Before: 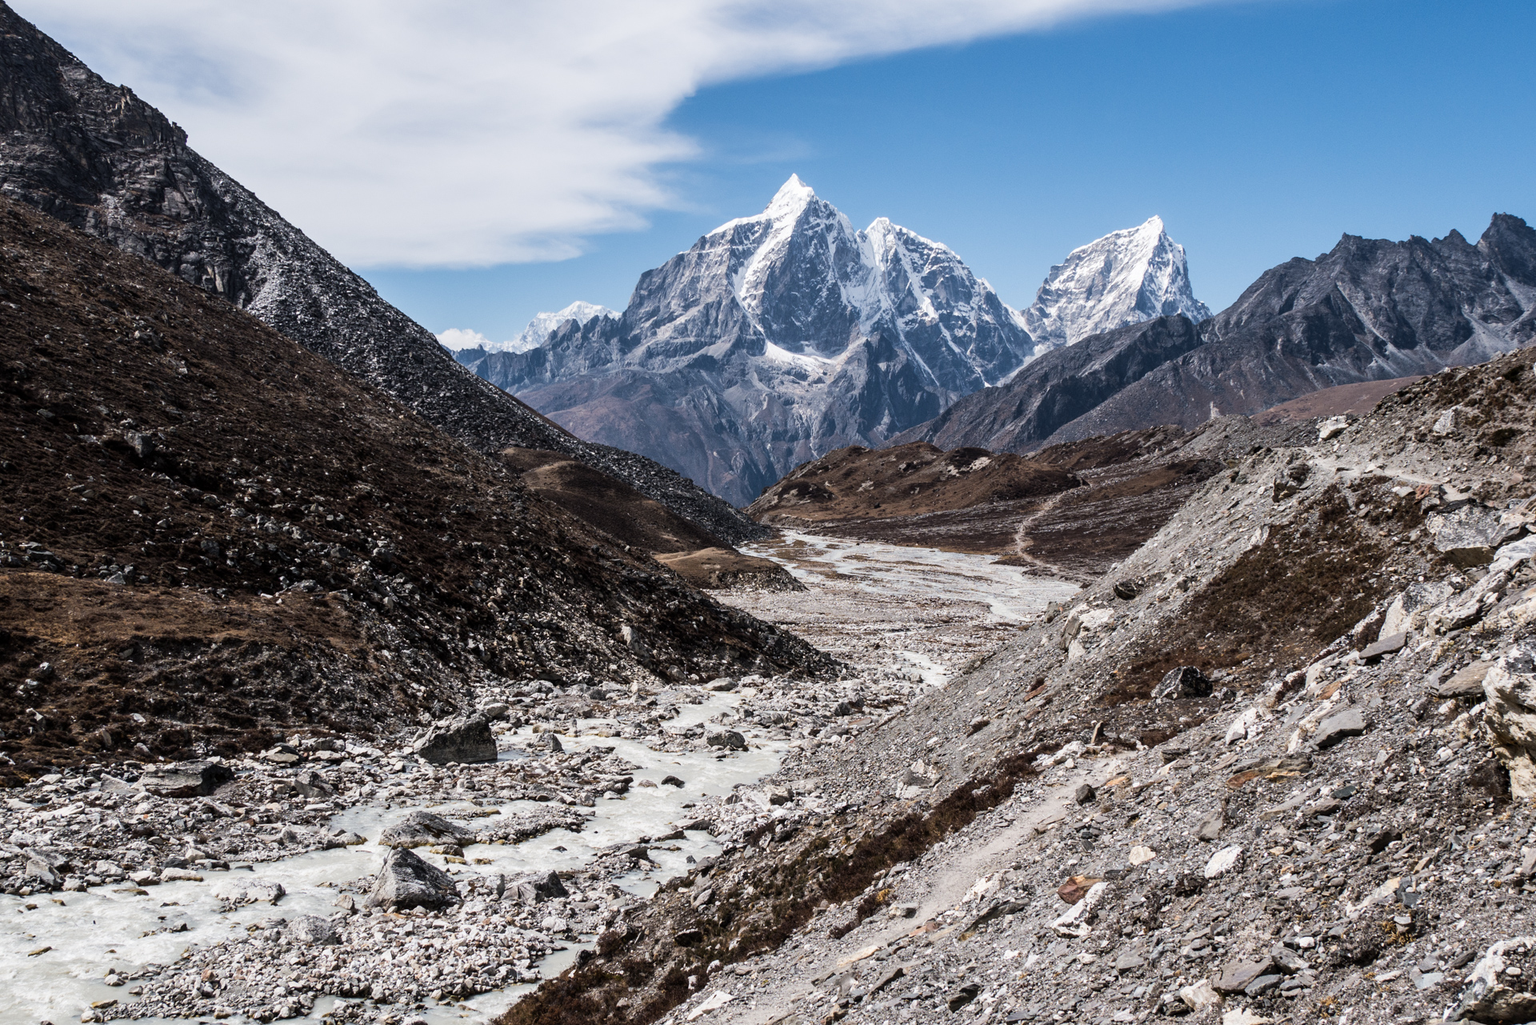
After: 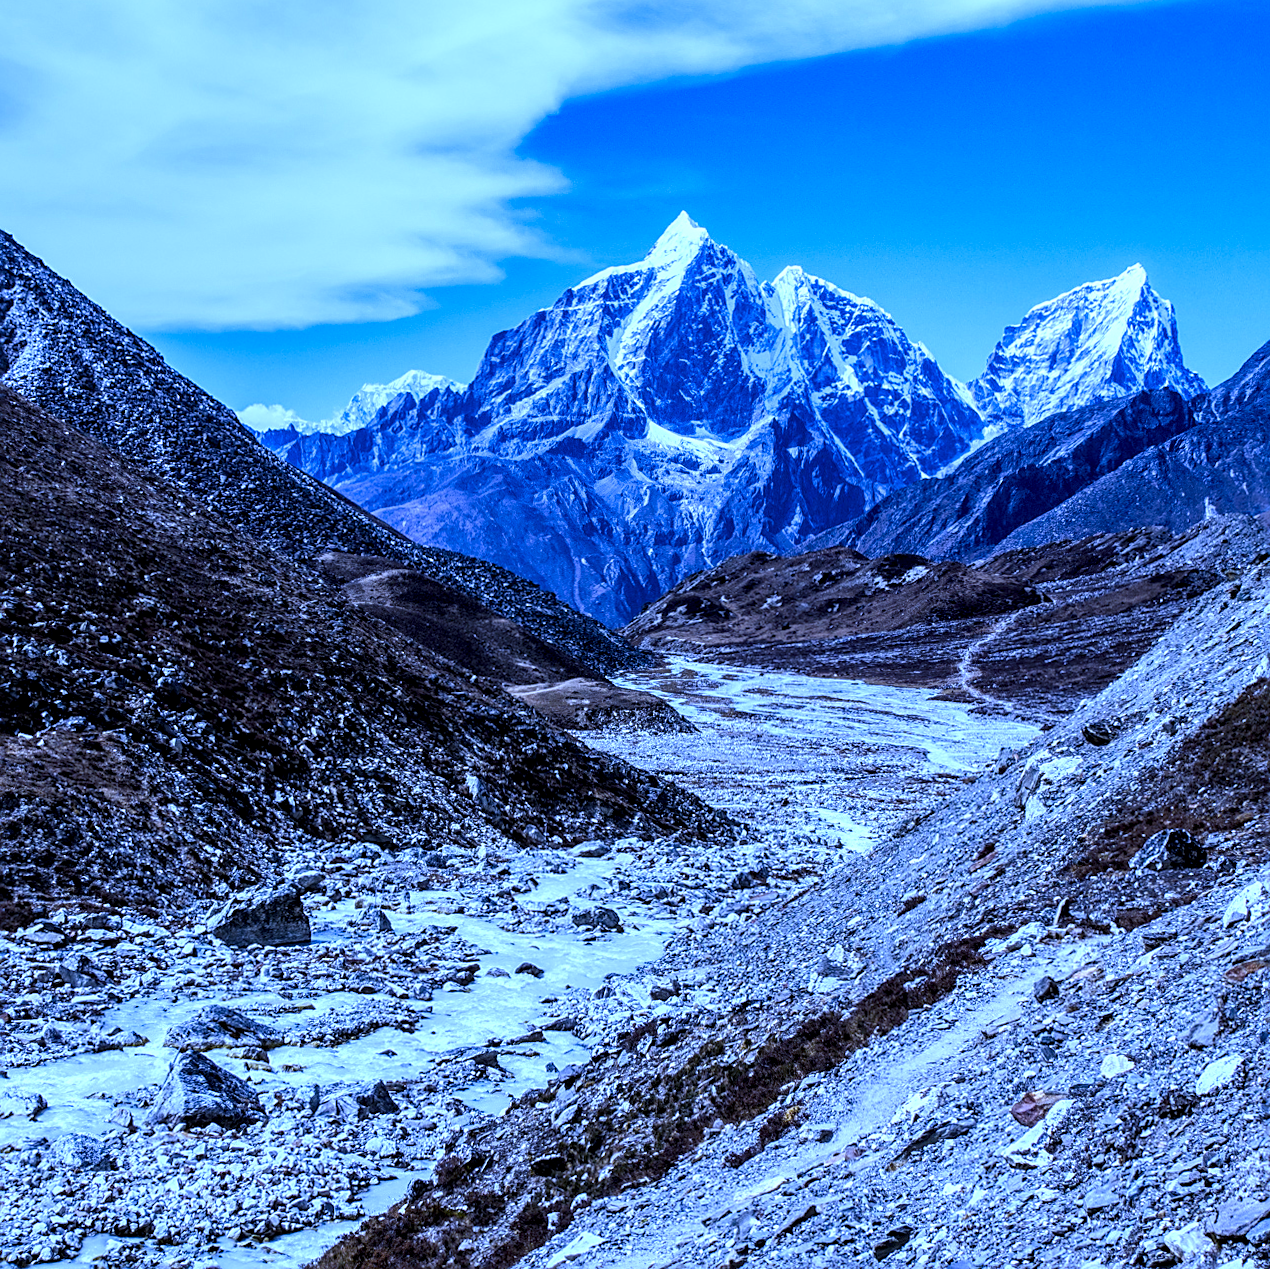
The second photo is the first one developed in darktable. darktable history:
local contrast: detail 150%
crop and rotate: left 15.546%, right 17.787%
sharpen: on, module defaults
white balance: red 0.766, blue 1.537
color balance rgb: perceptual saturation grading › global saturation 45%, perceptual saturation grading › highlights -25%, perceptual saturation grading › shadows 50%, perceptual brilliance grading › global brilliance 3%, global vibrance 3%
rotate and perspective: rotation 0.192°, lens shift (horizontal) -0.015, crop left 0.005, crop right 0.996, crop top 0.006, crop bottom 0.99
shadows and highlights: shadows 12, white point adjustment 1.2, highlights -0.36, soften with gaussian
